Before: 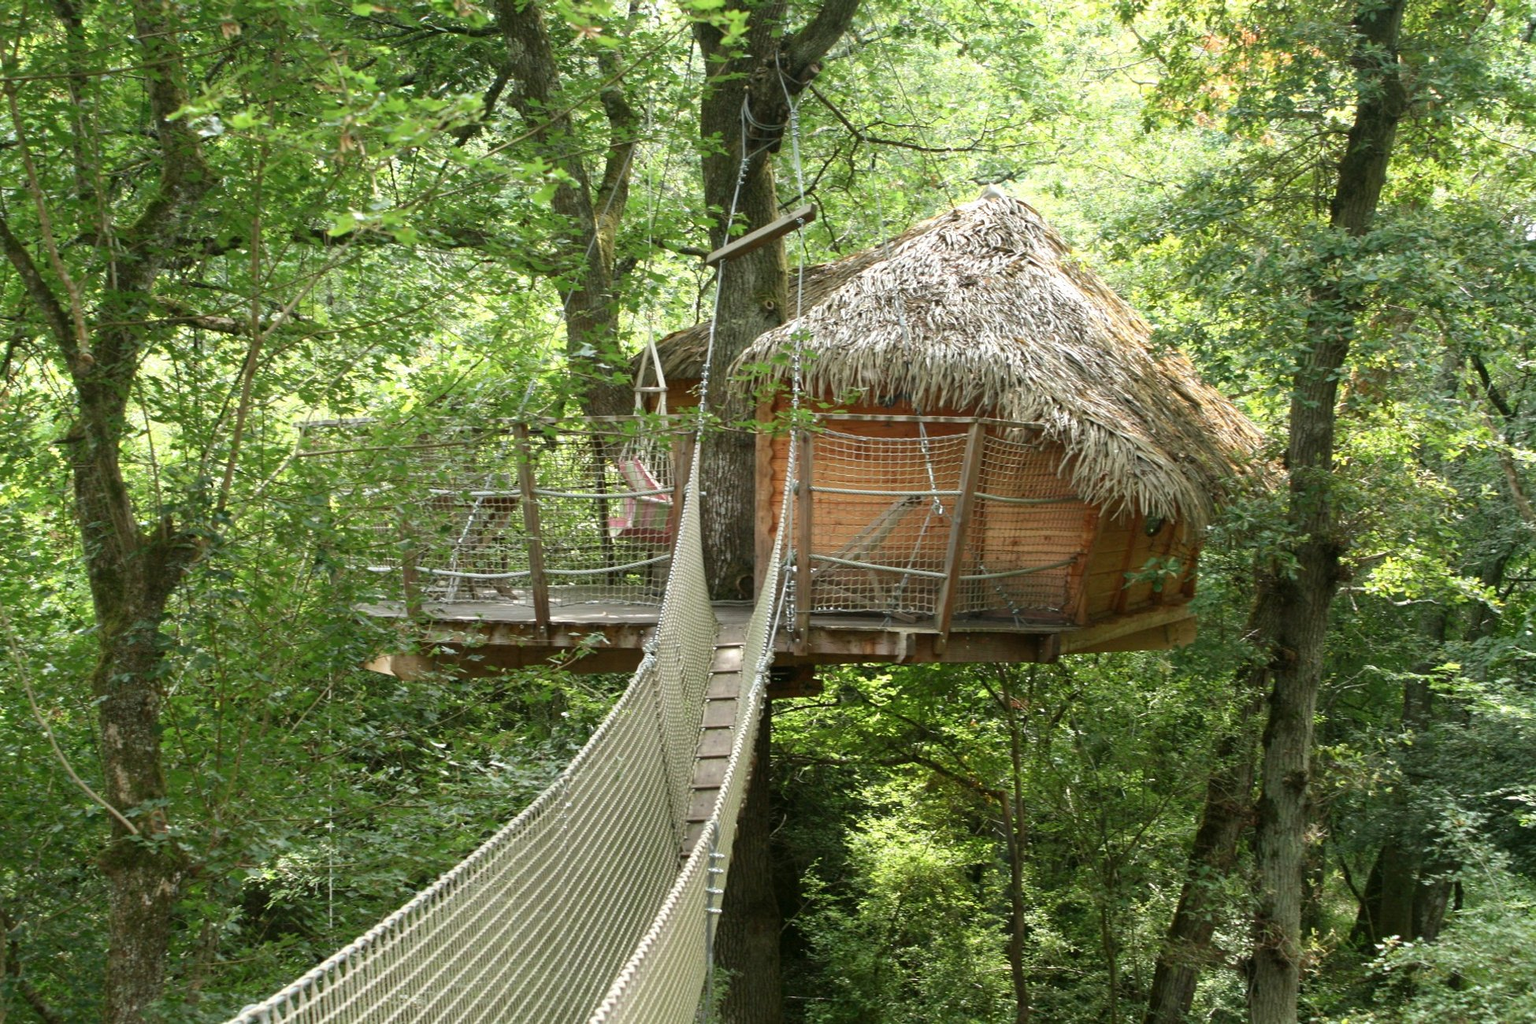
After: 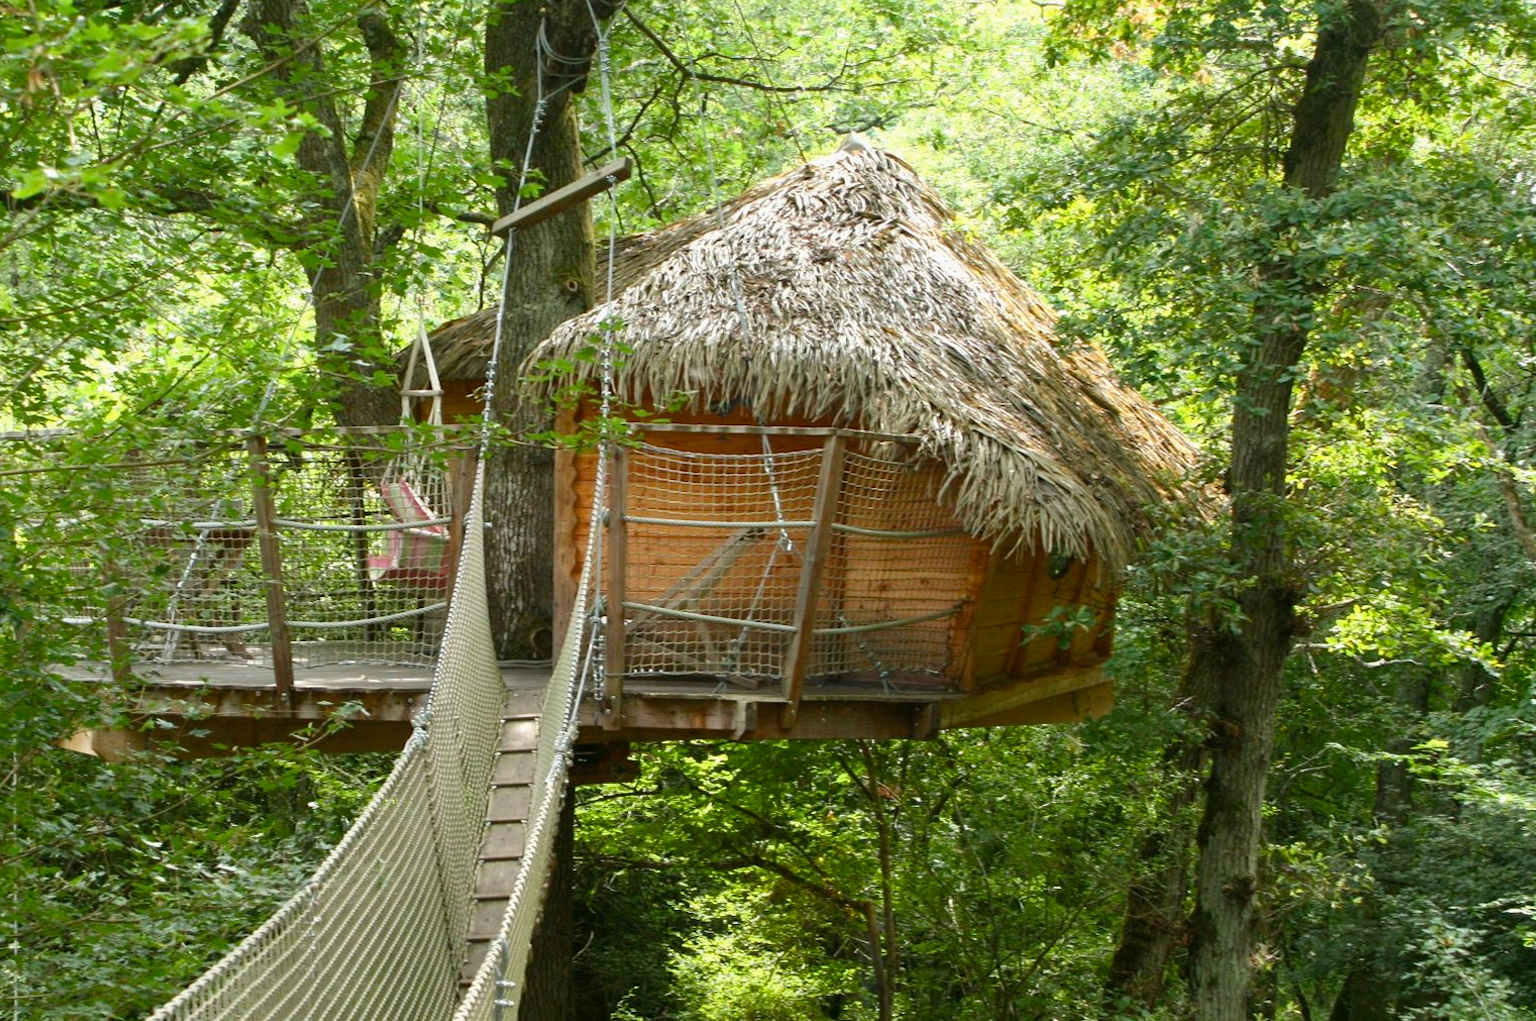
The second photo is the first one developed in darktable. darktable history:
crop and rotate: left 20.74%, top 7.912%, right 0.375%, bottom 13.378%
color balance rgb: linear chroma grading › shadows -8%, linear chroma grading › global chroma 10%, perceptual saturation grading › global saturation 2%, perceptual saturation grading › highlights -2%, perceptual saturation grading › mid-tones 4%, perceptual saturation grading › shadows 8%, perceptual brilliance grading › global brilliance 2%, perceptual brilliance grading › highlights -4%, global vibrance 16%, saturation formula JzAzBz (2021)
